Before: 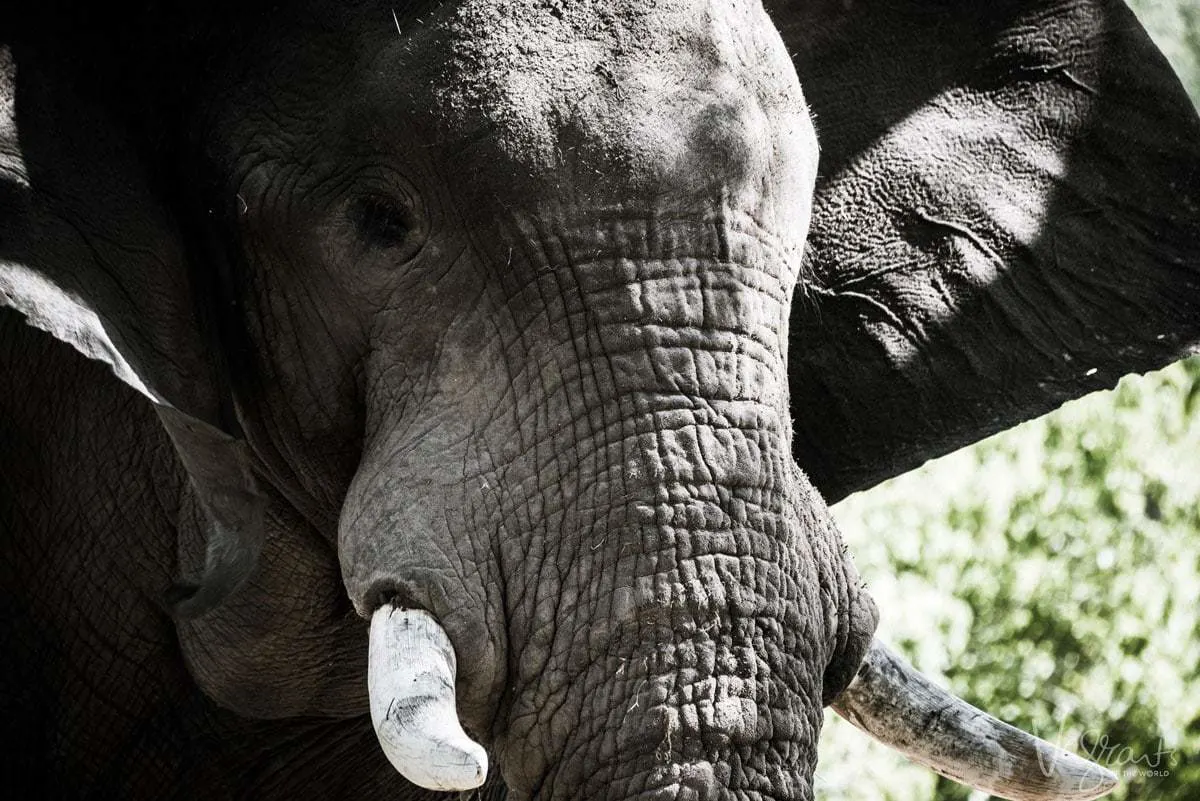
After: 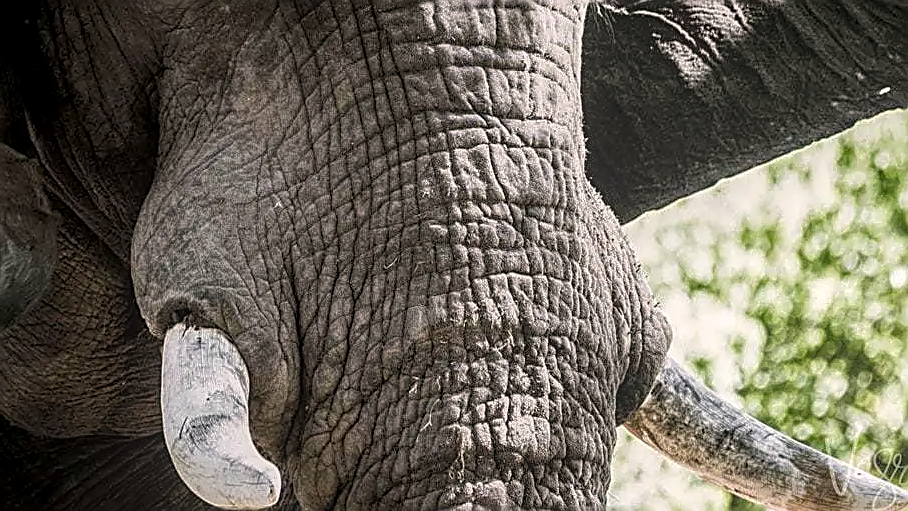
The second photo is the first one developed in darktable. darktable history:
local contrast: highlights 66%, shadows 33%, detail 166%, midtone range 0.2
sharpen: amount 0.901
crop and rotate: left 17.299%, top 35.115%, right 7.015%, bottom 1.024%
color correction: highlights a* 3.22, highlights b* 1.93, saturation 1.19
